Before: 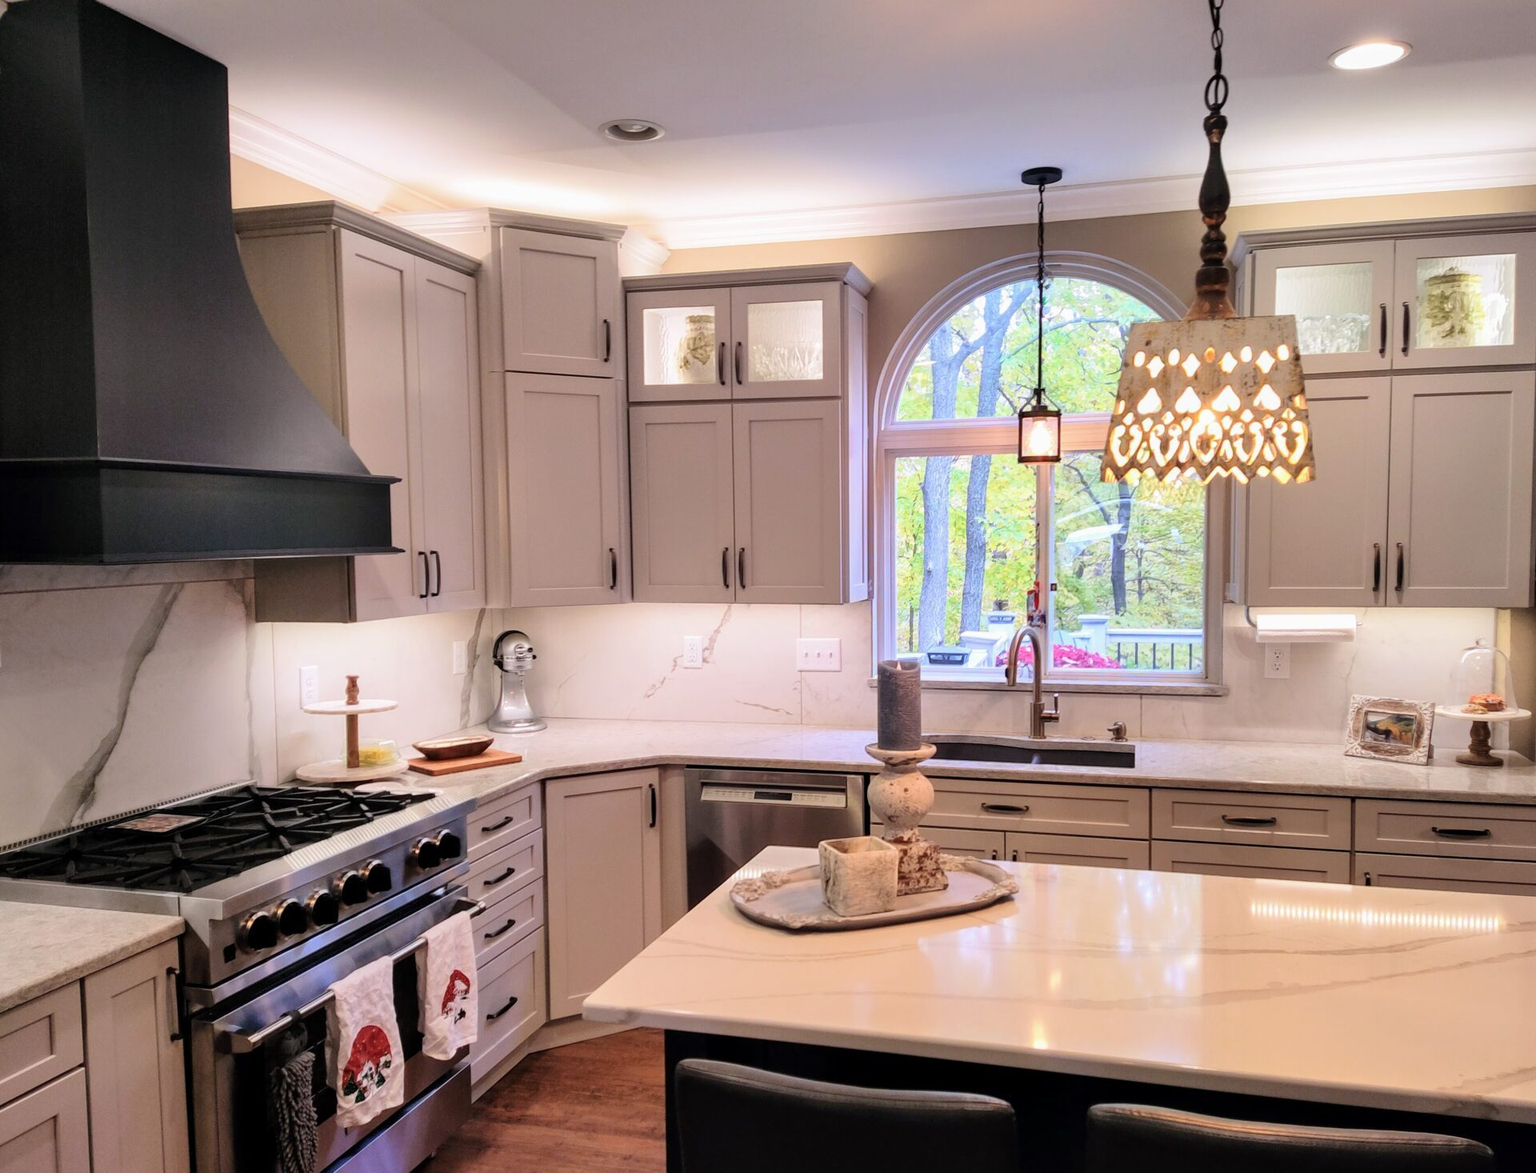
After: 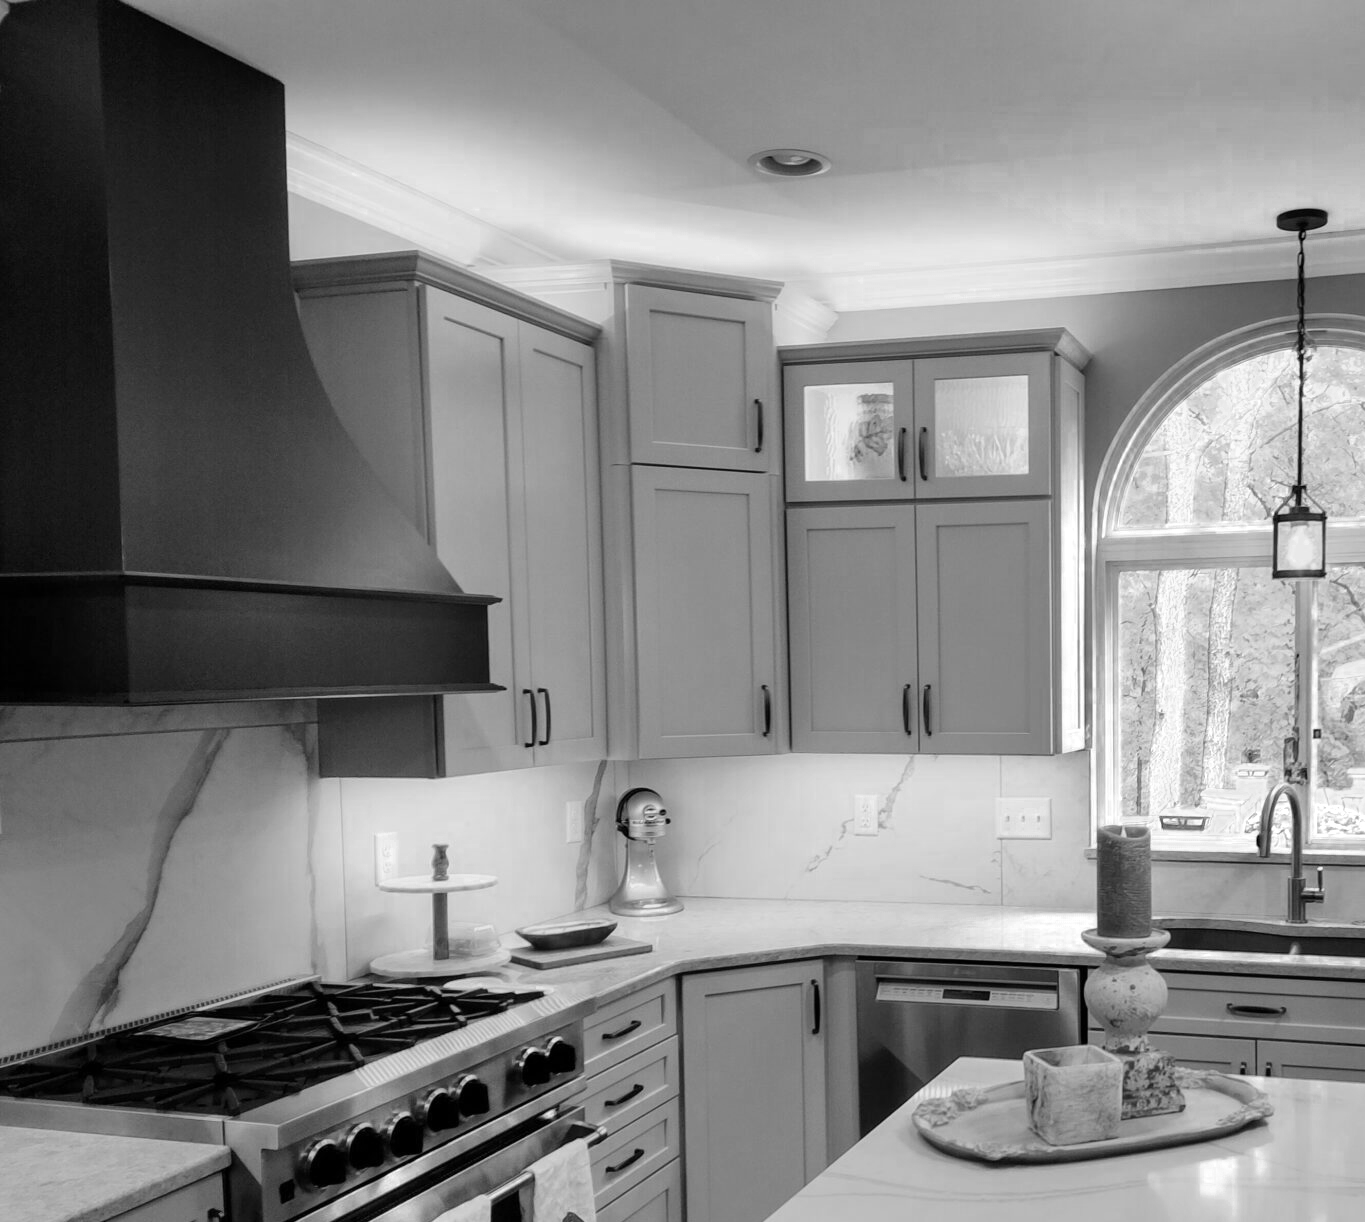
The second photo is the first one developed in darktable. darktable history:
monochrome: a -92.57, b 58.91
color zones: curves: ch0 [(0, 0.613) (0.01, 0.613) (0.245, 0.448) (0.498, 0.529) (0.642, 0.665) (0.879, 0.777) (0.99, 0.613)]; ch1 [(0, 0.035) (0.121, 0.189) (0.259, 0.197) (0.415, 0.061) (0.589, 0.022) (0.732, 0.022) (0.857, 0.026) (0.991, 0.053)]
crop: right 28.885%, bottom 16.626%
